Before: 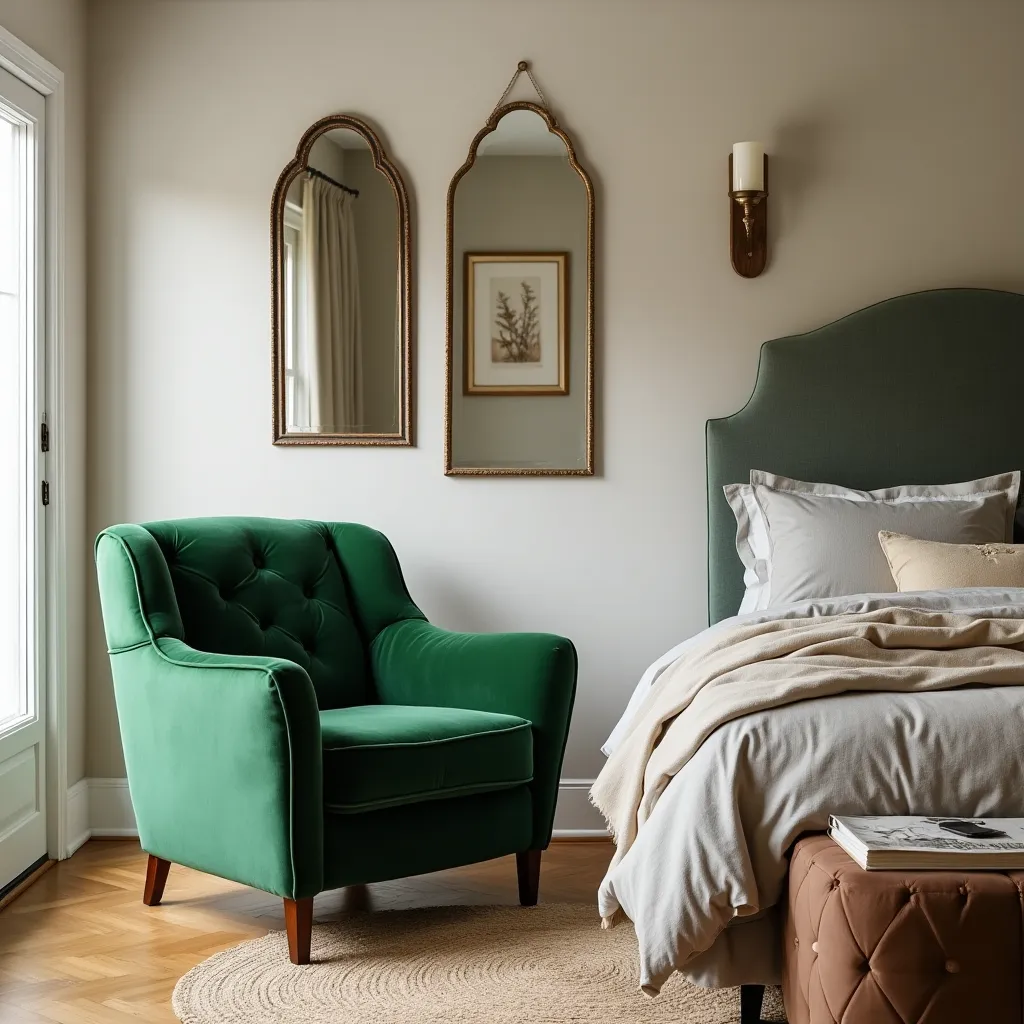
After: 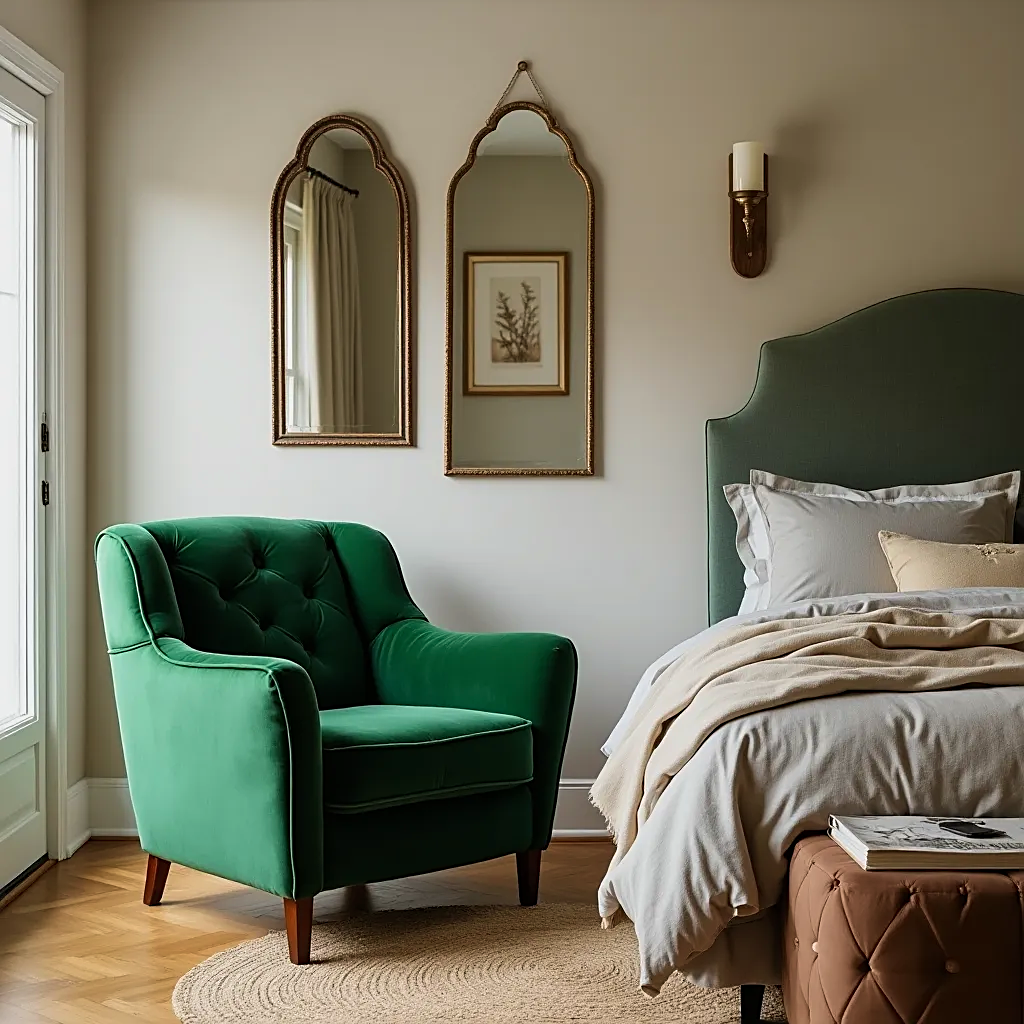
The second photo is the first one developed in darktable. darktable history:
sharpen: on, module defaults
exposure: exposure -0.21 EV, compensate highlight preservation false
velvia: on, module defaults
